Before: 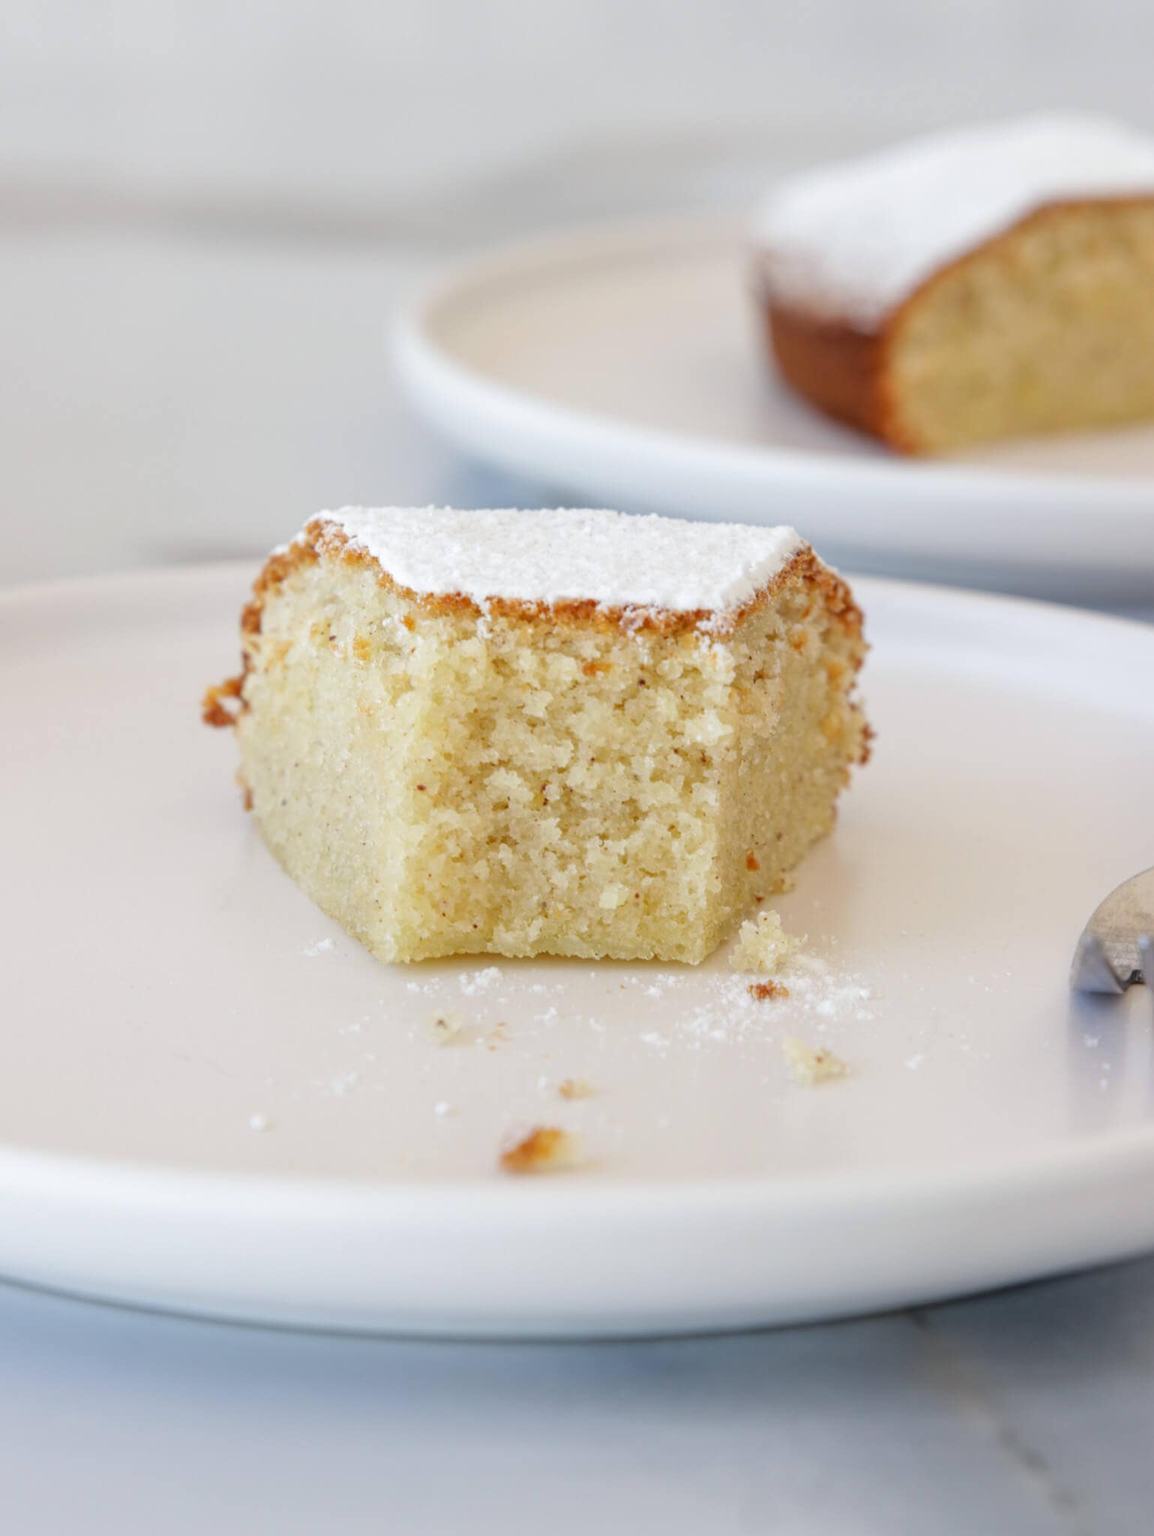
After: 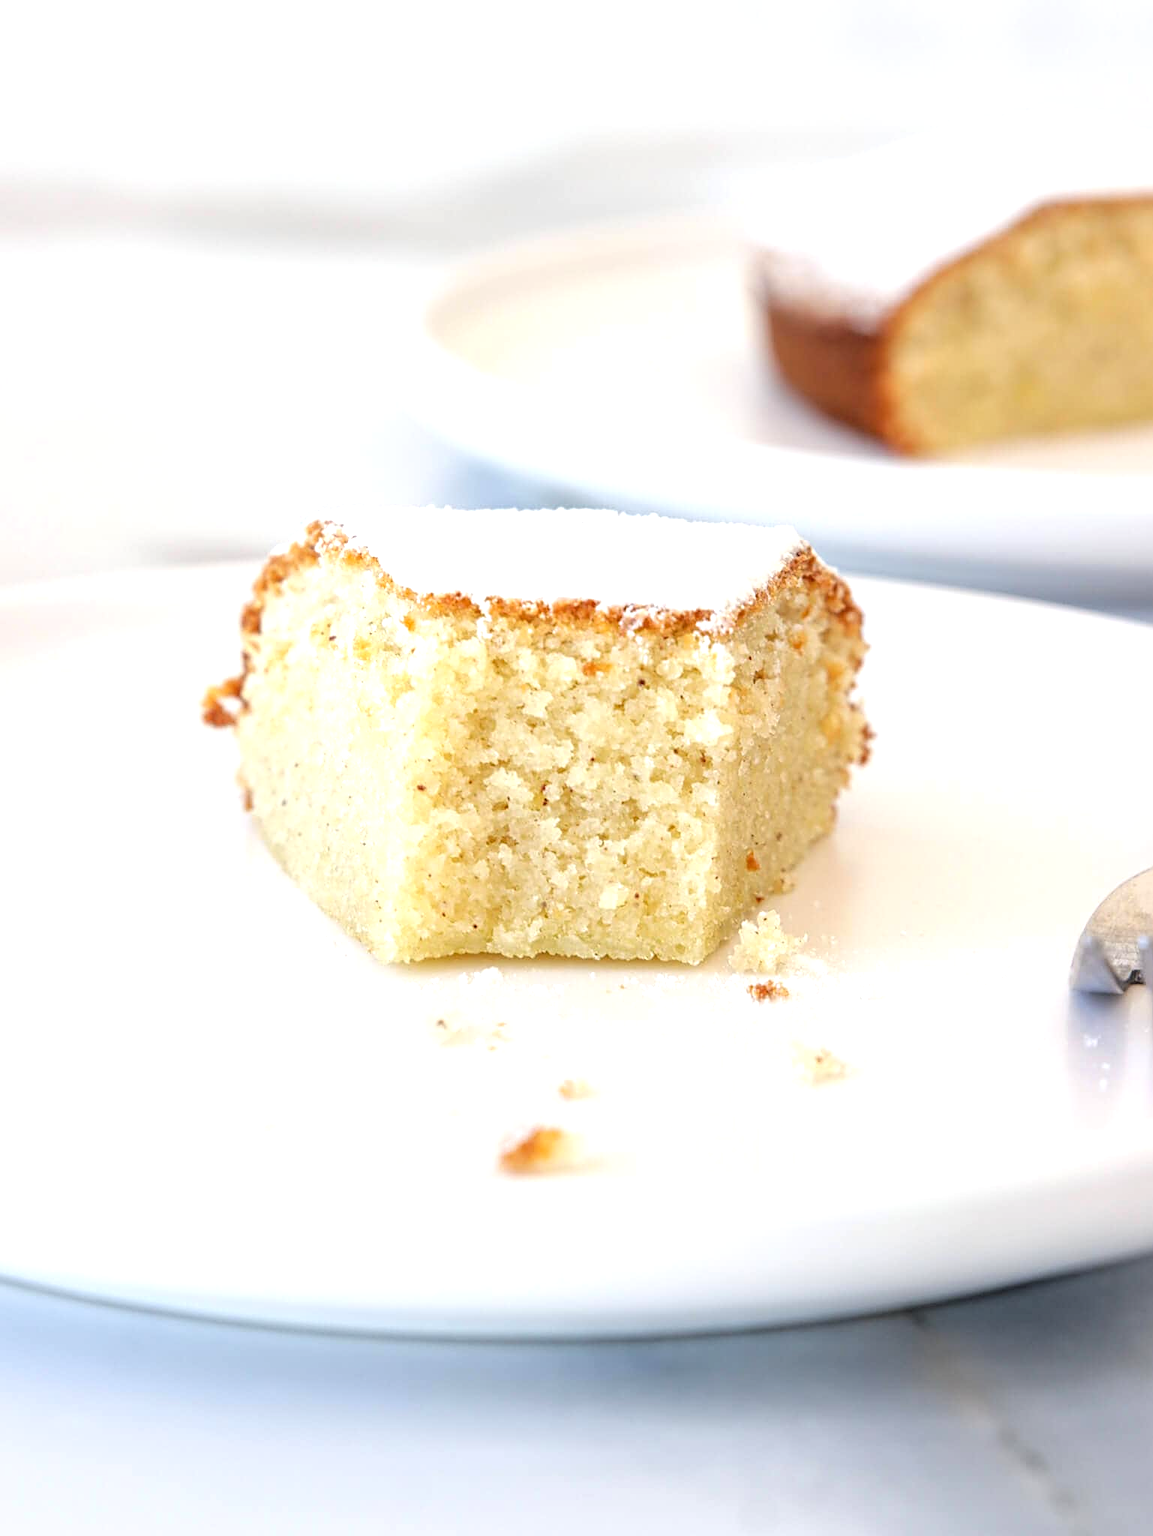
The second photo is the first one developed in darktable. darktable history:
sharpen: amount 0.6
tone equalizer: -8 EV -0.734 EV, -7 EV -0.685 EV, -6 EV -0.574 EV, -5 EV -0.362 EV, -3 EV 0.391 EV, -2 EV 0.6 EV, -1 EV 0.684 EV, +0 EV 0.762 EV
